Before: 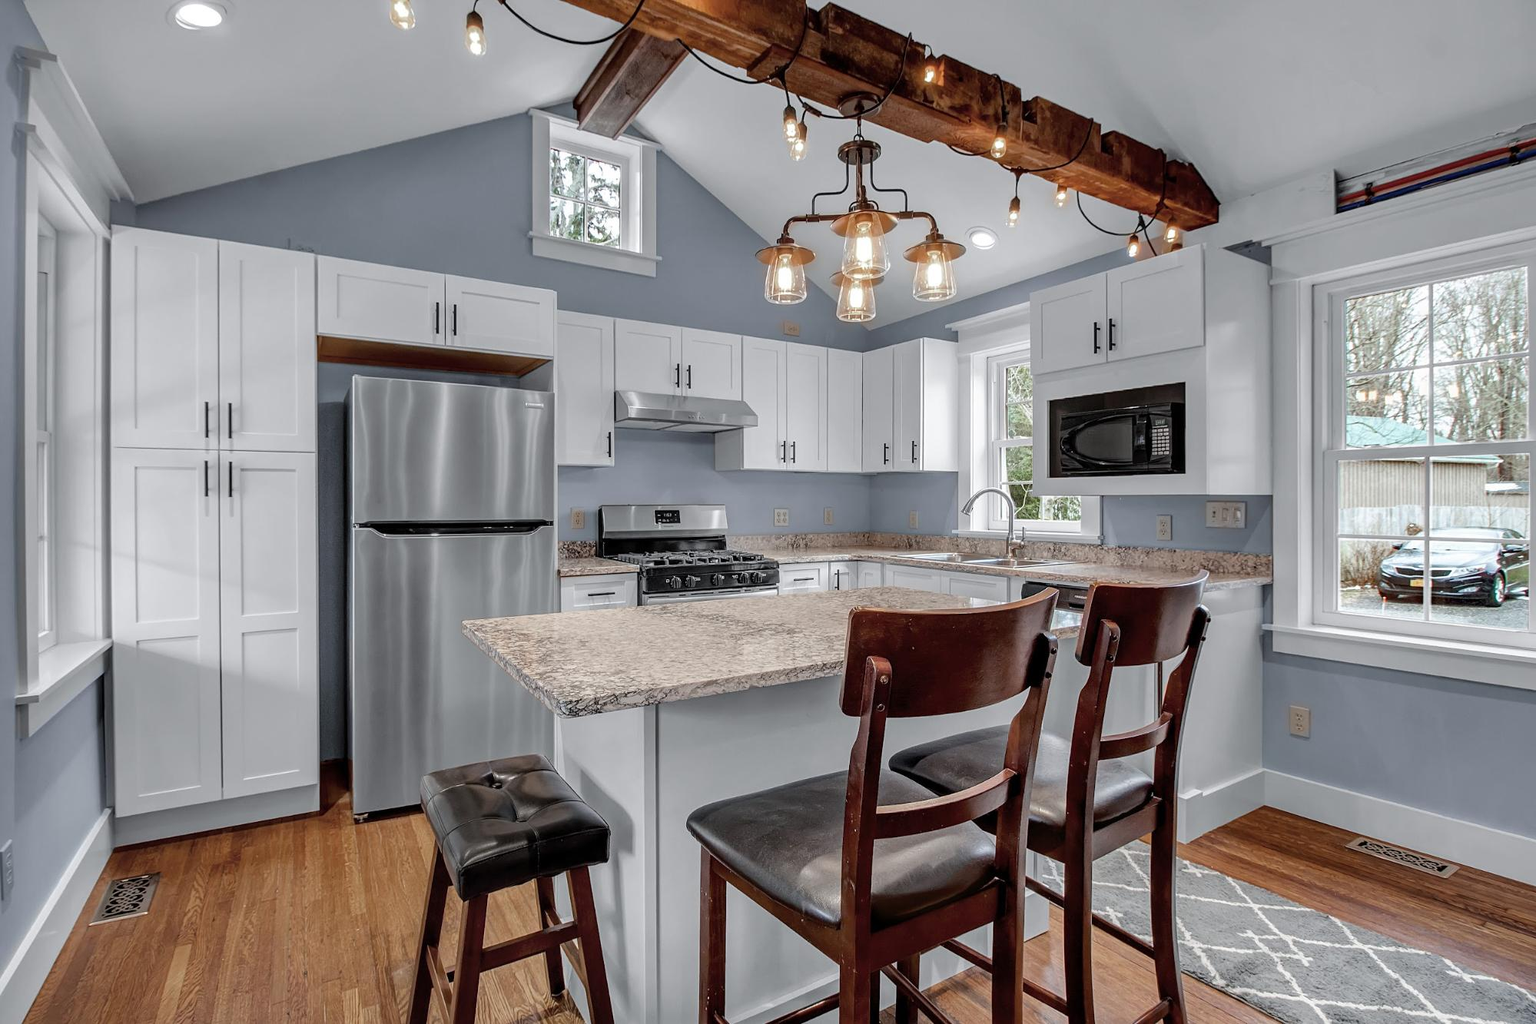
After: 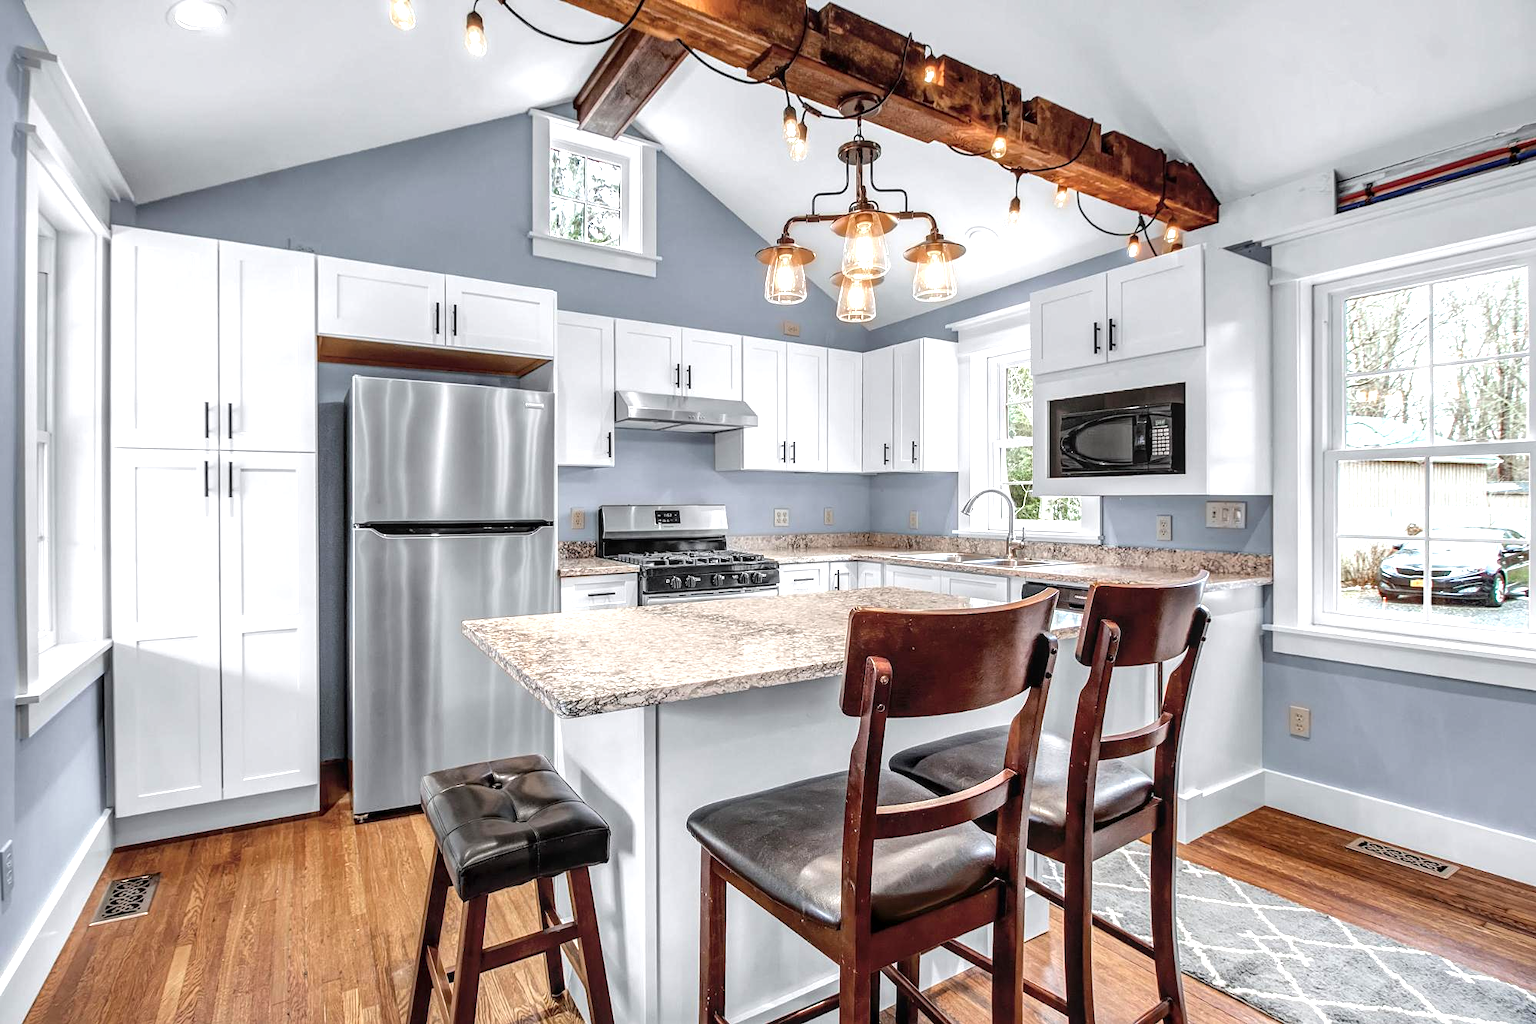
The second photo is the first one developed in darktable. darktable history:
exposure: black level correction 0, exposure 0.9 EV, compensate highlight preservation false
local contrast: on, module defaults
